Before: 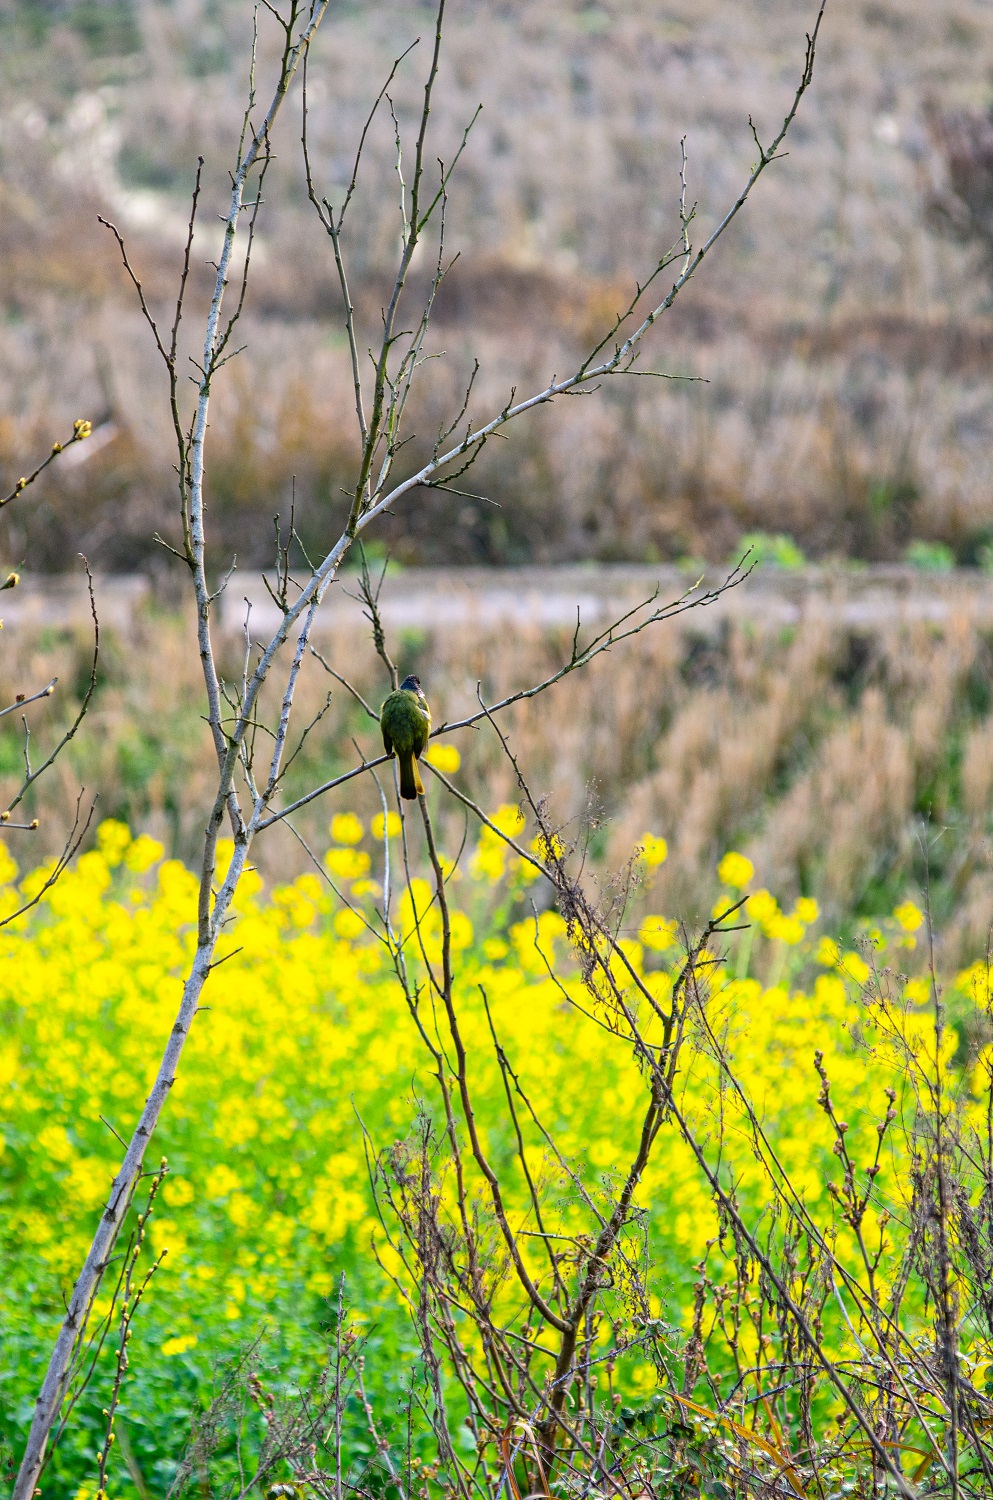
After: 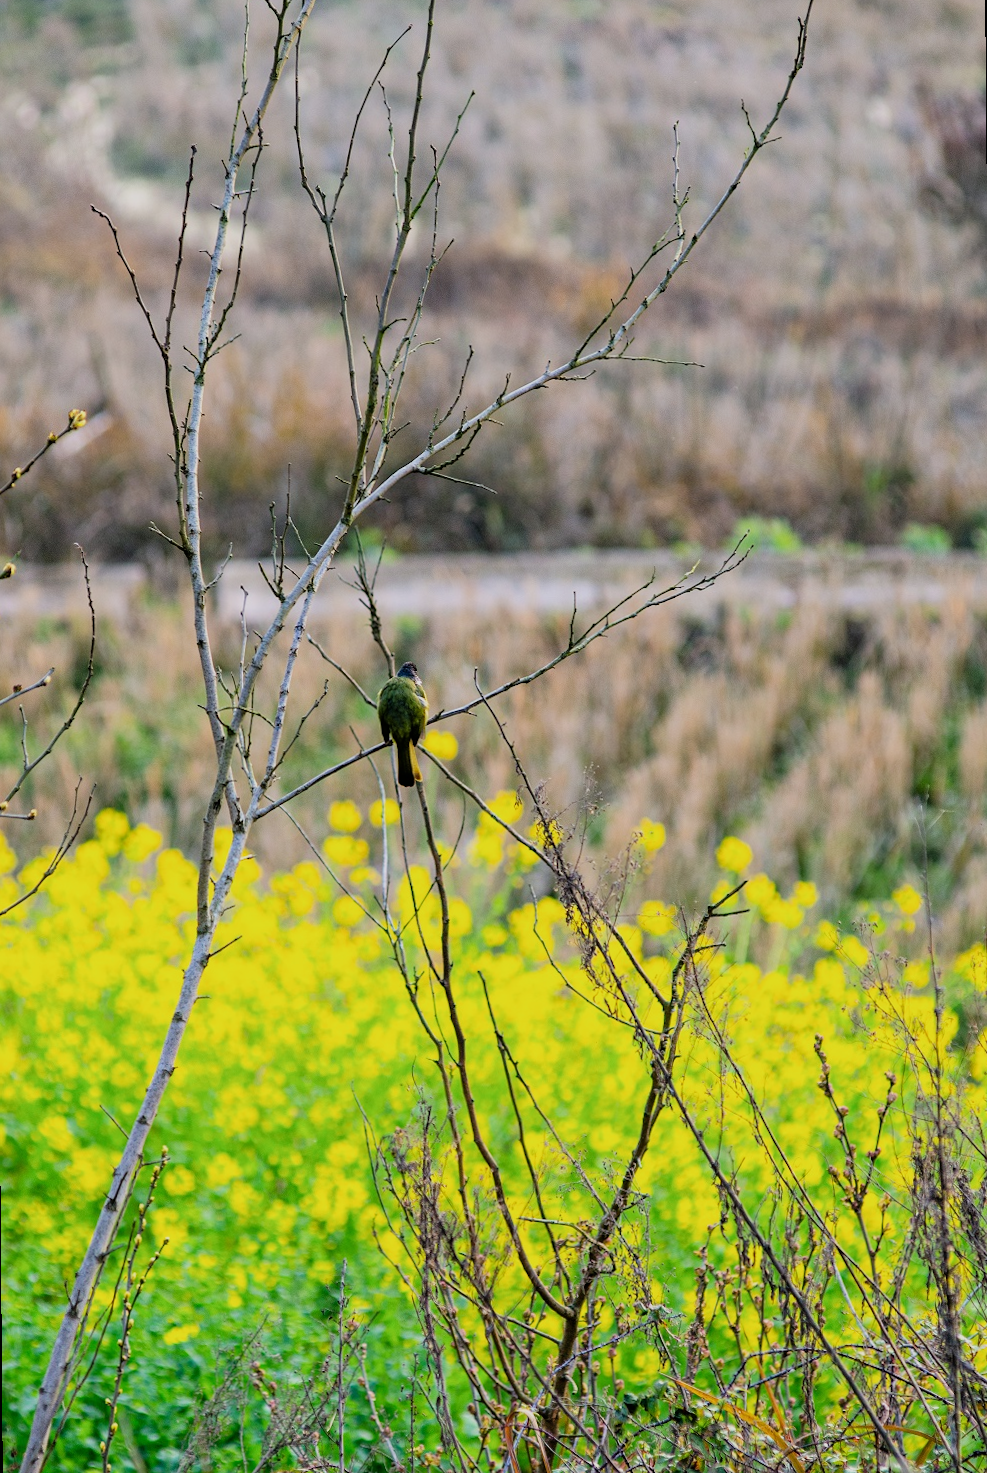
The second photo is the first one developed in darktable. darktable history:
filmic rgb: white relative exposure 3.8 EV, hardness 4.35
rotate and perspective: rotation -0.45°, automatic cropping original format, crop left 0.008, crop right 0.992, crop top 0.012, crop bottom 0.988
